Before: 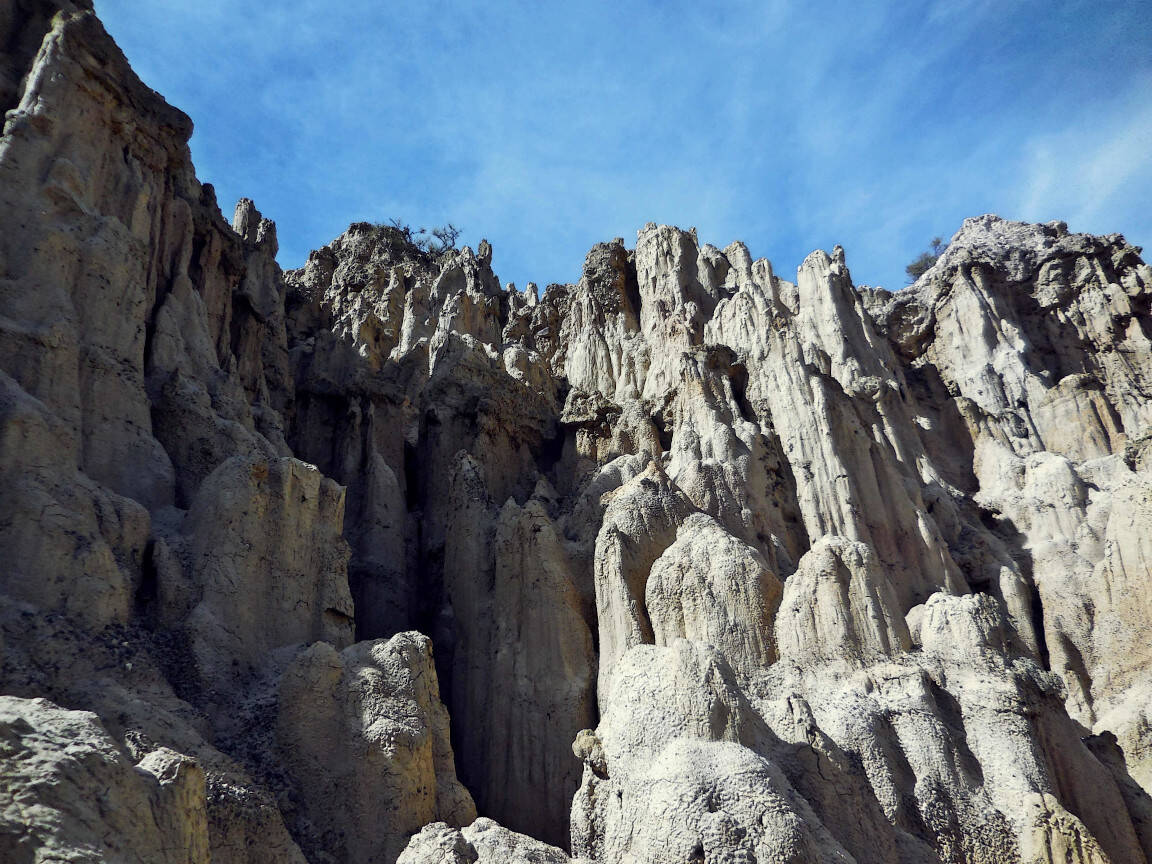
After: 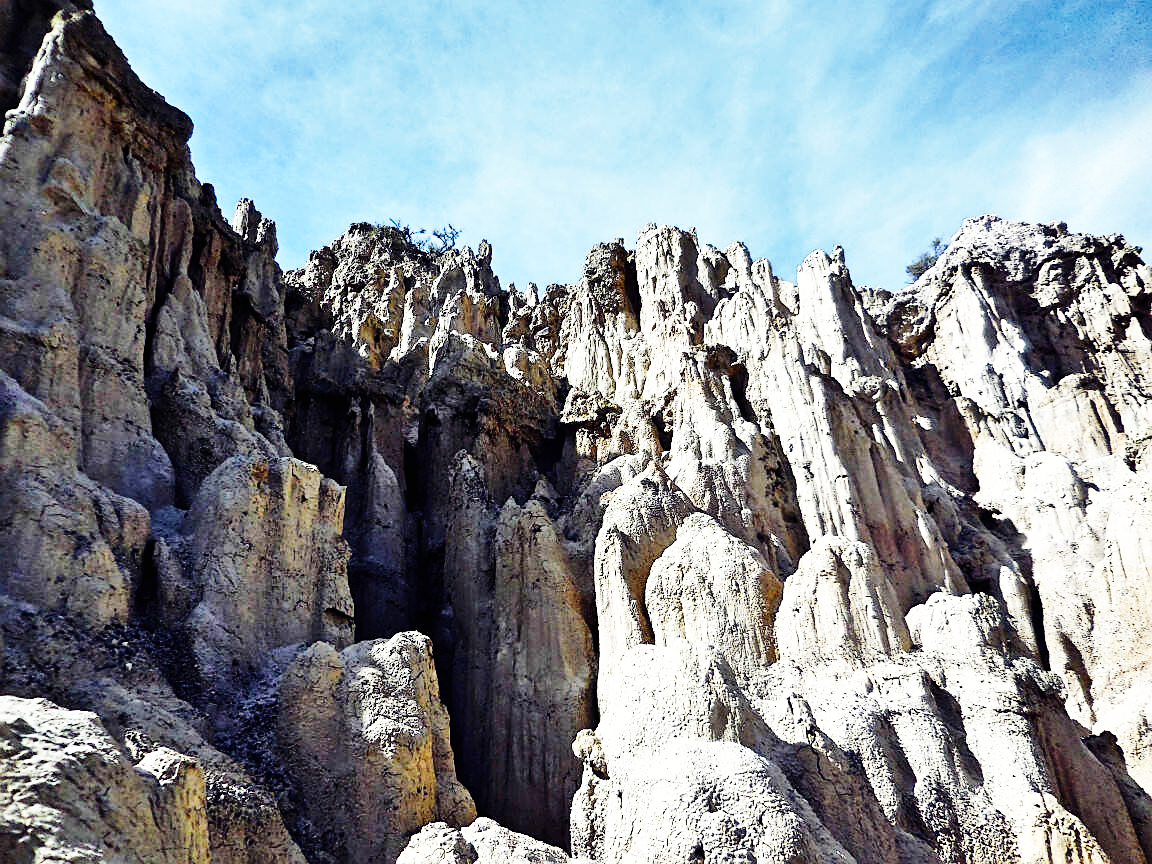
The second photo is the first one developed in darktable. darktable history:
exposure: exposure 0.3 EV, compensate highlight preservation false
shadows and highlights: low approximation 0.01, soften with gaussian
base curve: curves: ch0 [(0, 0) (0, 0) (0.002, 0.001) (0.008, 0.003) (0.019, 0.011) (0.037, 0.037) (0.064, 0.11) (0.102, 0.232) (0.152, 0.379) (0.216, 0.524) (0.296, 0.665) (0.394, 0.789) (0.512, 0.881) (0.651, 0.945) (0.813, 0.986) (1, 1)], preserve colors none
sharpen: on, module defaults
